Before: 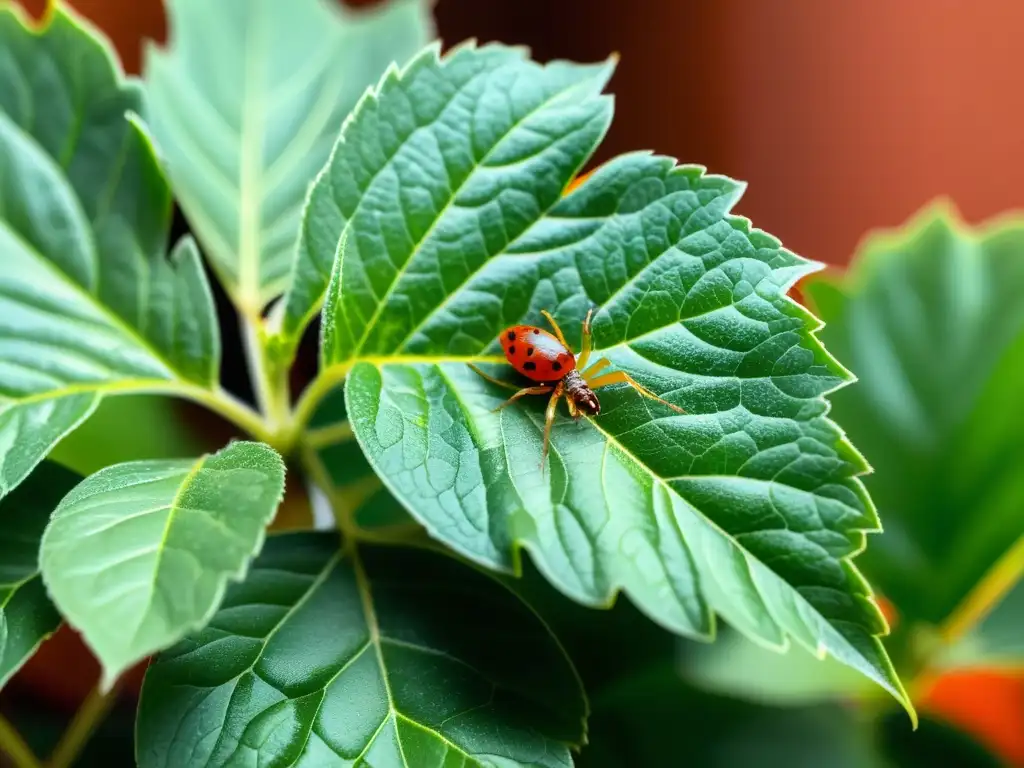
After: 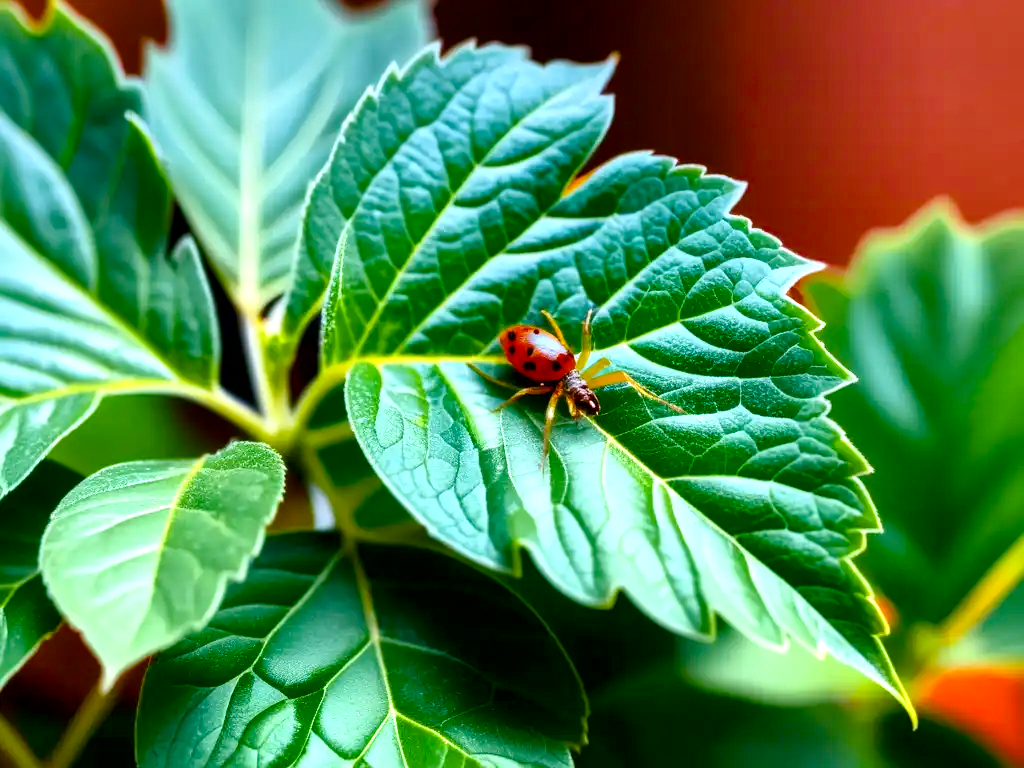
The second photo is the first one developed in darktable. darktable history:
color balance rgb: linear chroma grading › shadows -2.2%, linear chroma grading › highlights -15%, linear chroma grading › global chroma -10%, linear chroma grading › mid-tones -10%, perceptual saturation grading › global saturation 45%, perceptual saturation grading › highlights -50%, perceptual saturation grading › shadows 30%, perceptual brilliance grading › global brilliance 18%, global vibrance 45%
graduated density: hue 238.83°, saturation 50%
local contrast: mode bilateral grid, contrast 20, coarseness 50, detail 150%, midtone range 0.2
